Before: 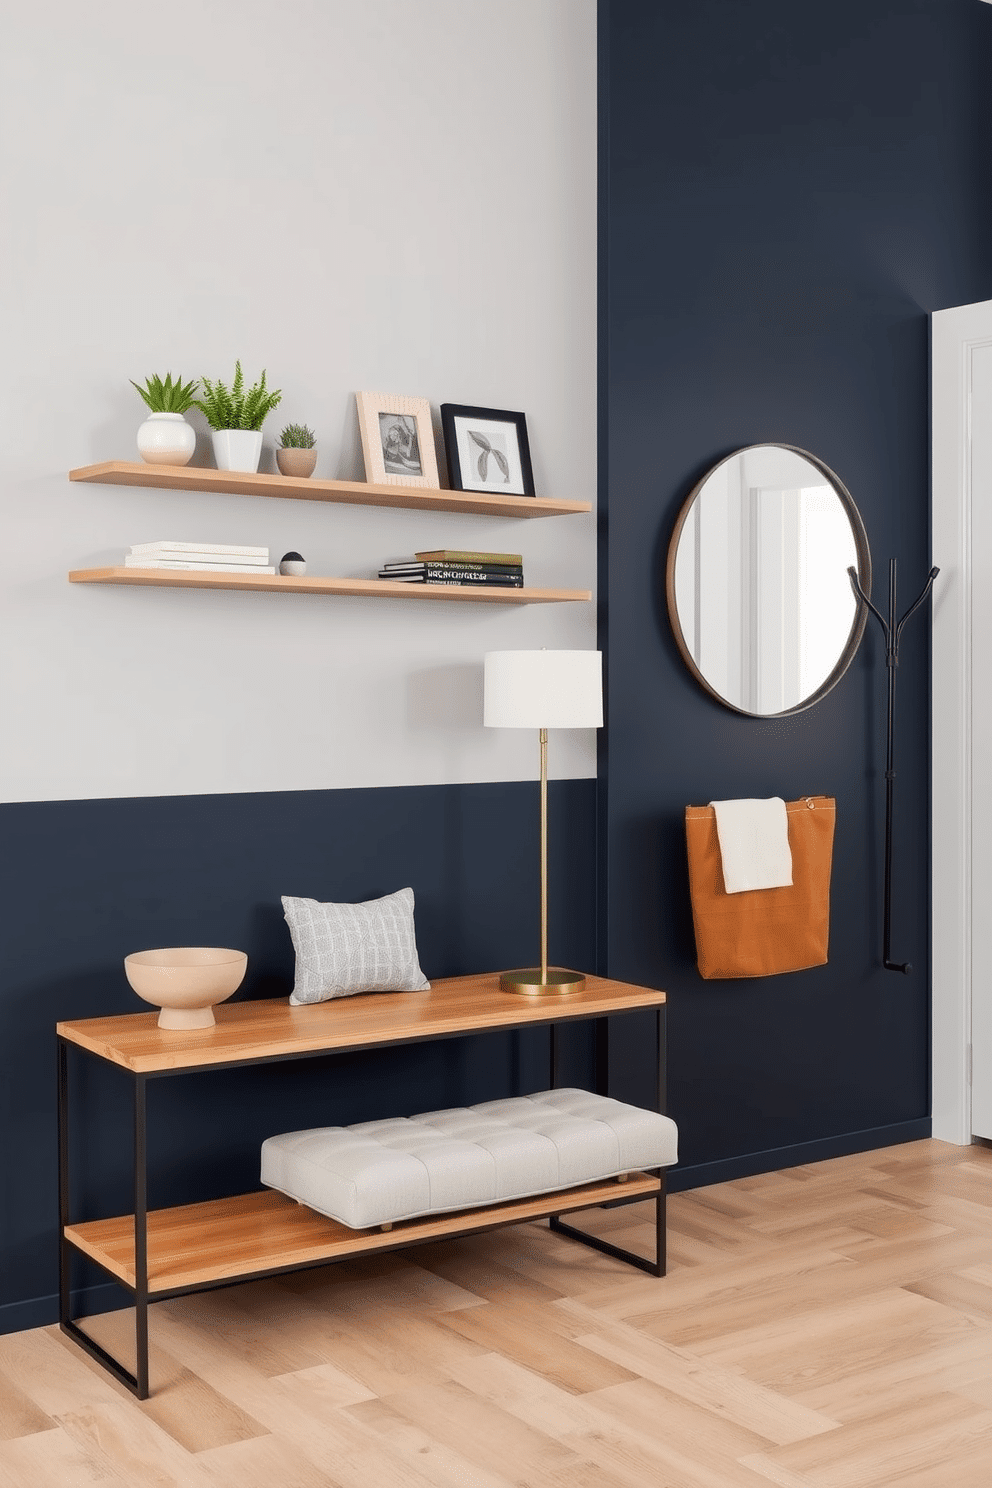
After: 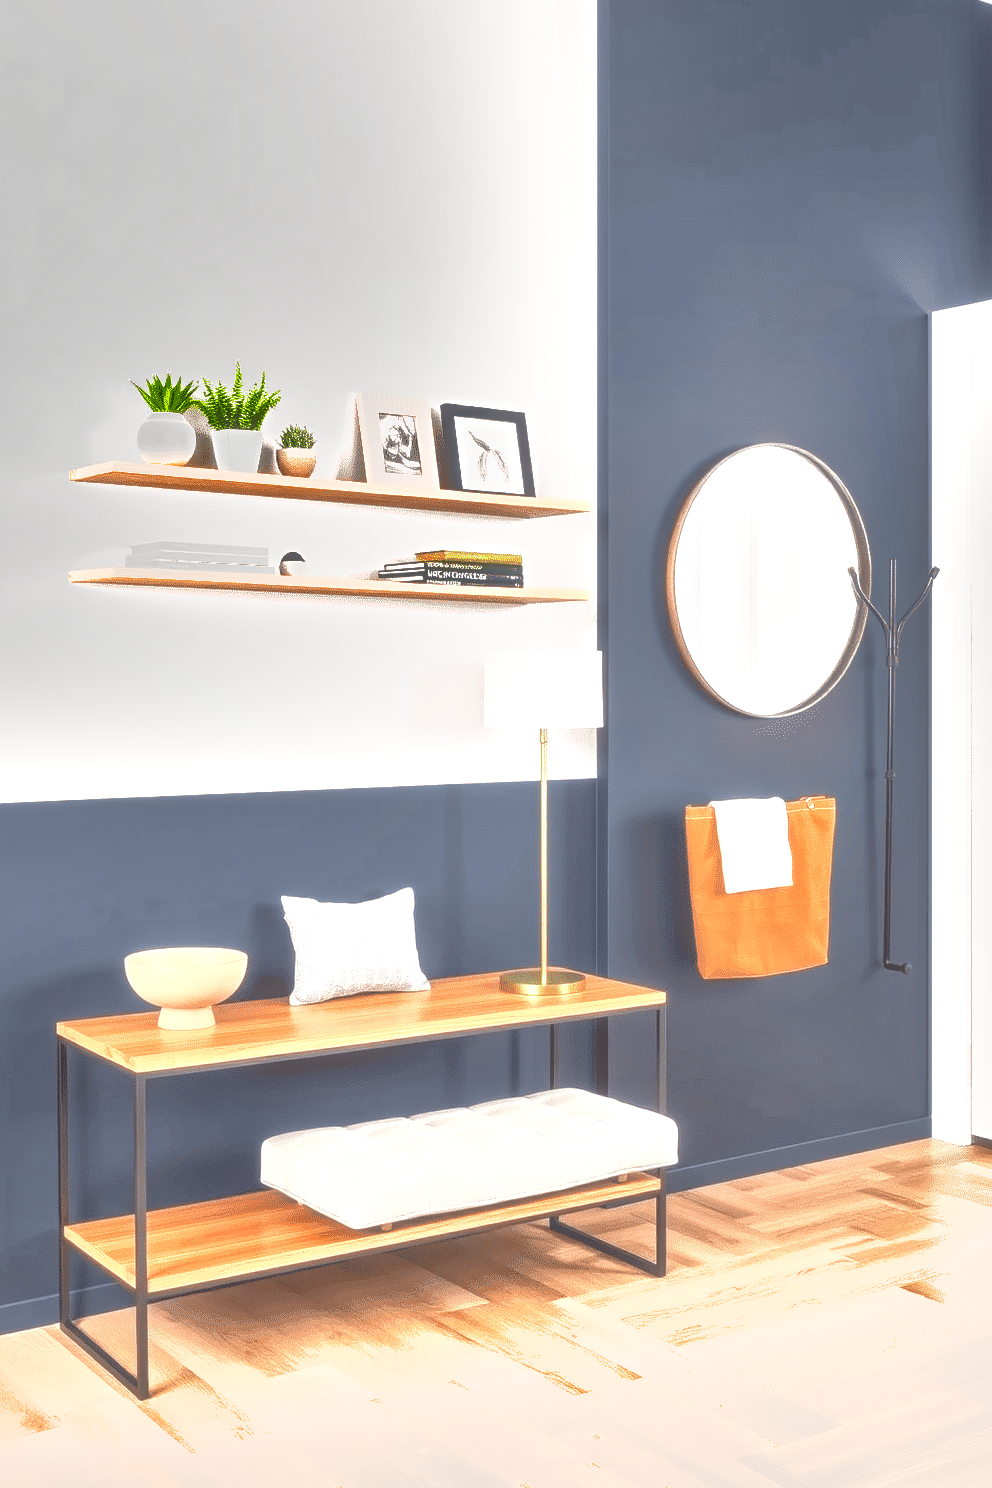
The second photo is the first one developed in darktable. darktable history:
shadows and highlights: radius 109.66, shadows 23.67, highlights -58.4, low approximation 0.01, soften with gaussian
levels: mode automatic
local contrast: highlights 73%, shadows 11%, midtone range 0.196
exposure: black level correction 0, exposure 1.444 EV, compensate highlight preservation false
